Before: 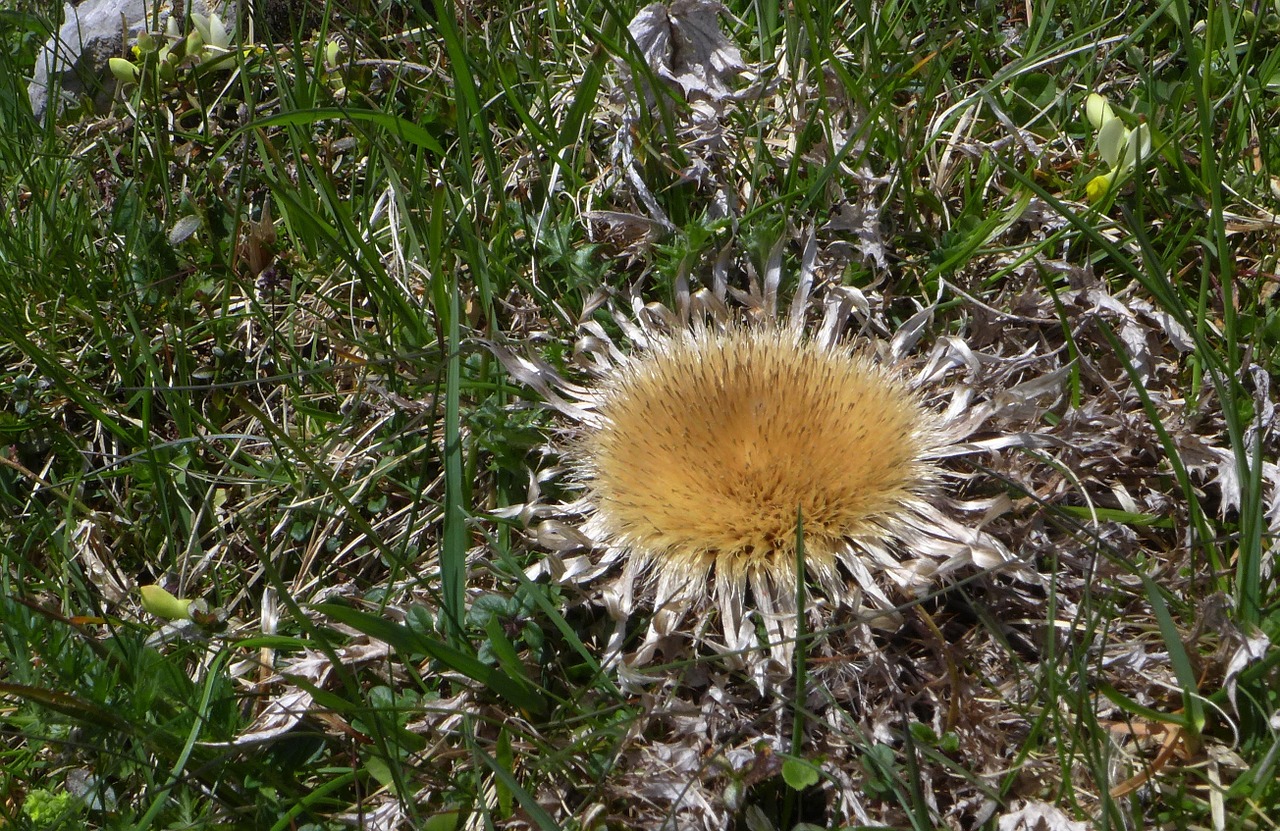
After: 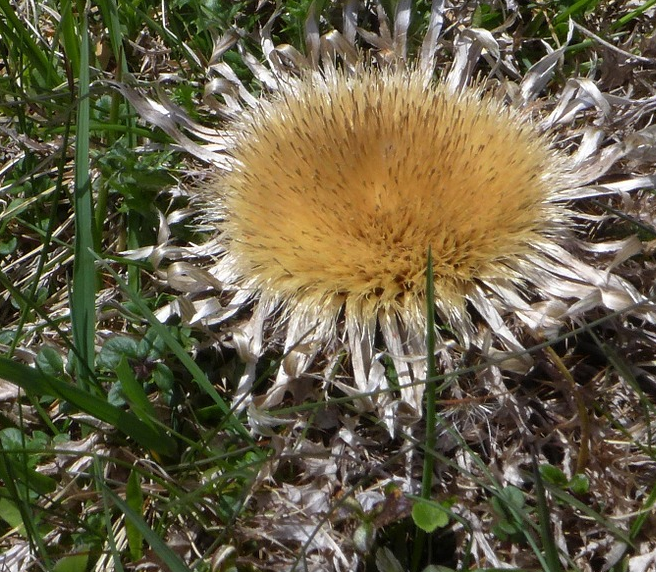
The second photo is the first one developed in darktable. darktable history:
crop and rotate: left 28.909%, top 31.134%, right 19.84%
